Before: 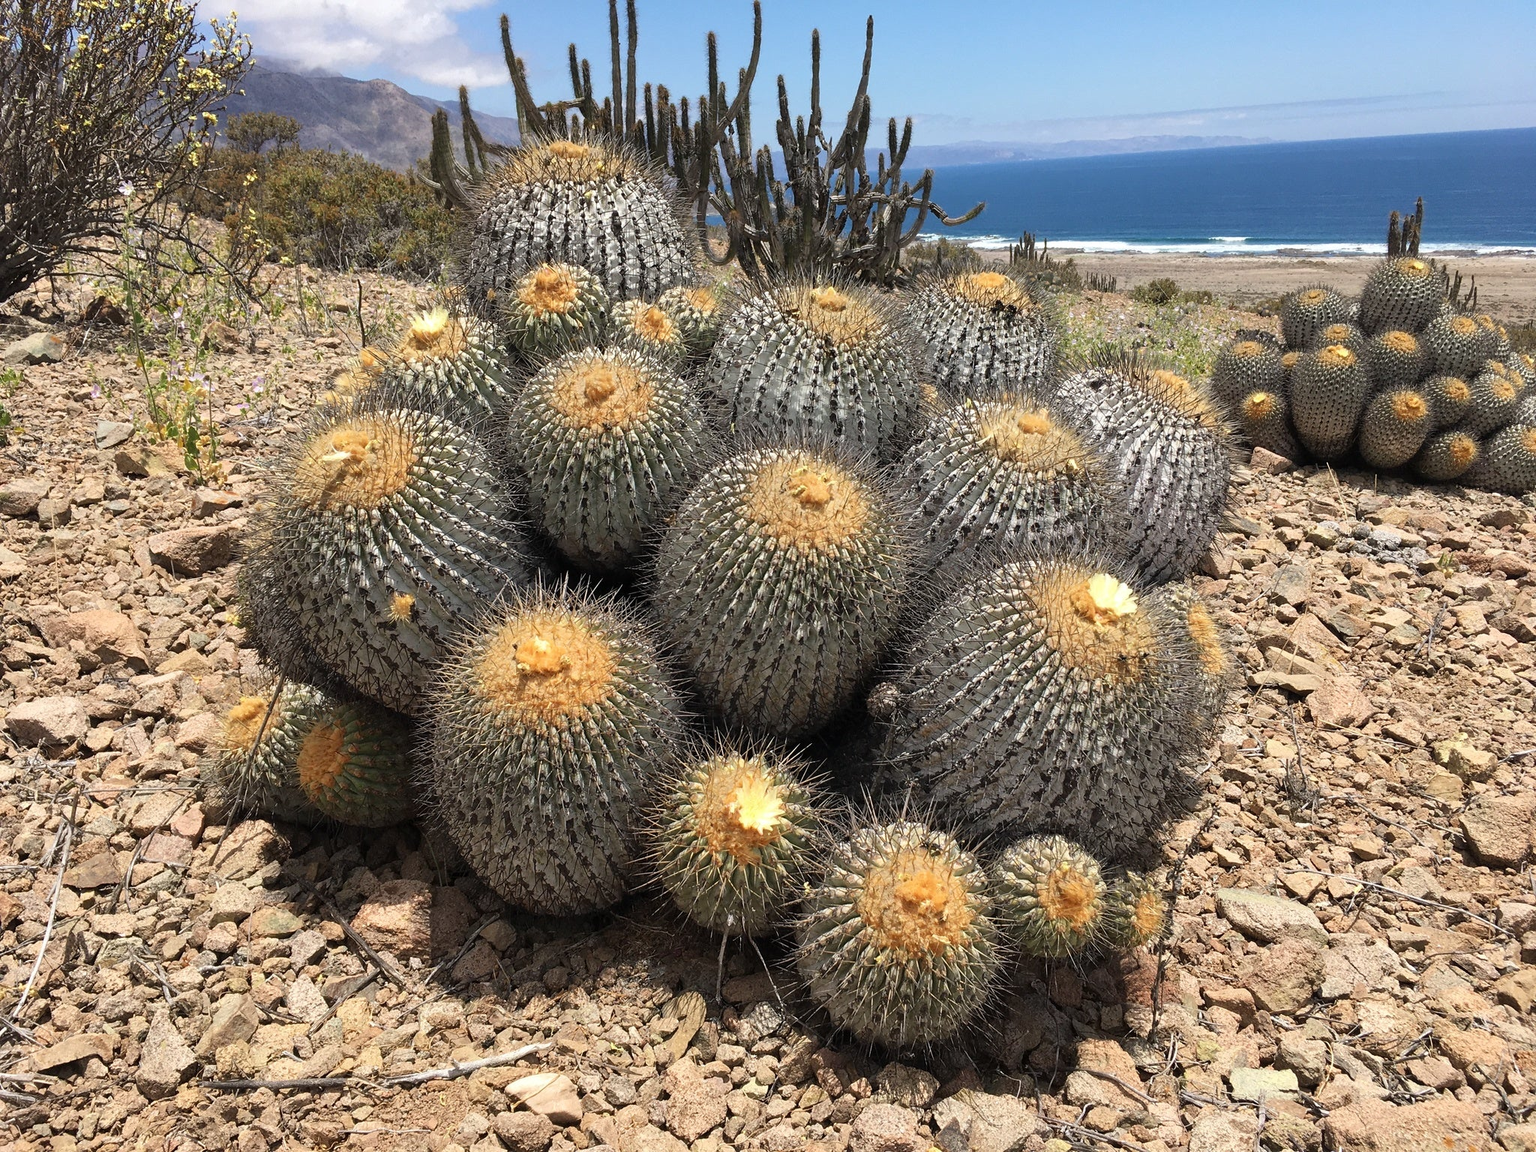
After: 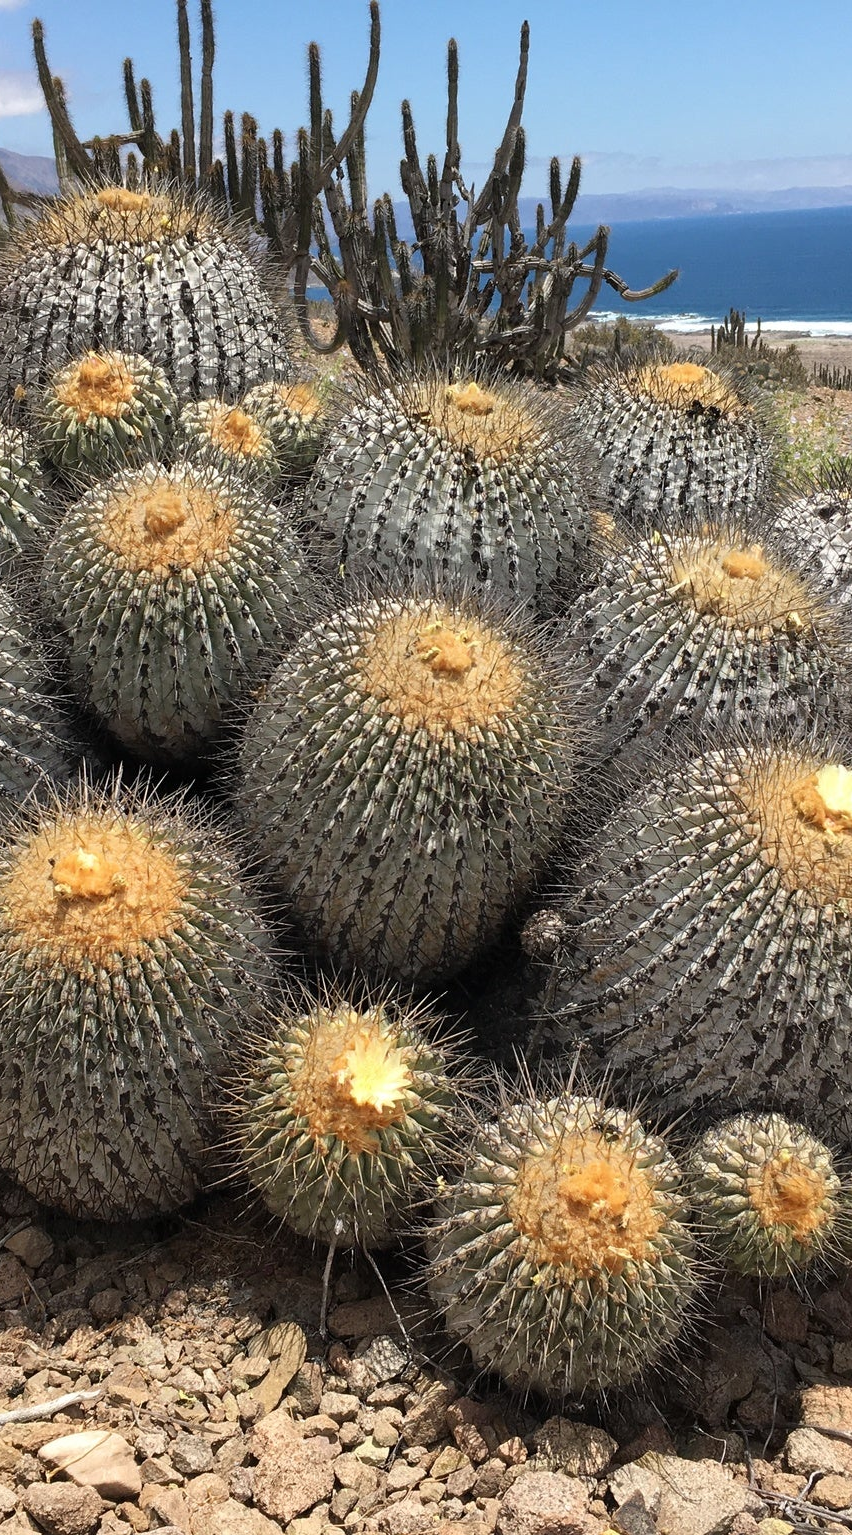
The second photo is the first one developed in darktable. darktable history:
crop: left 31.027%, right 27.366%
